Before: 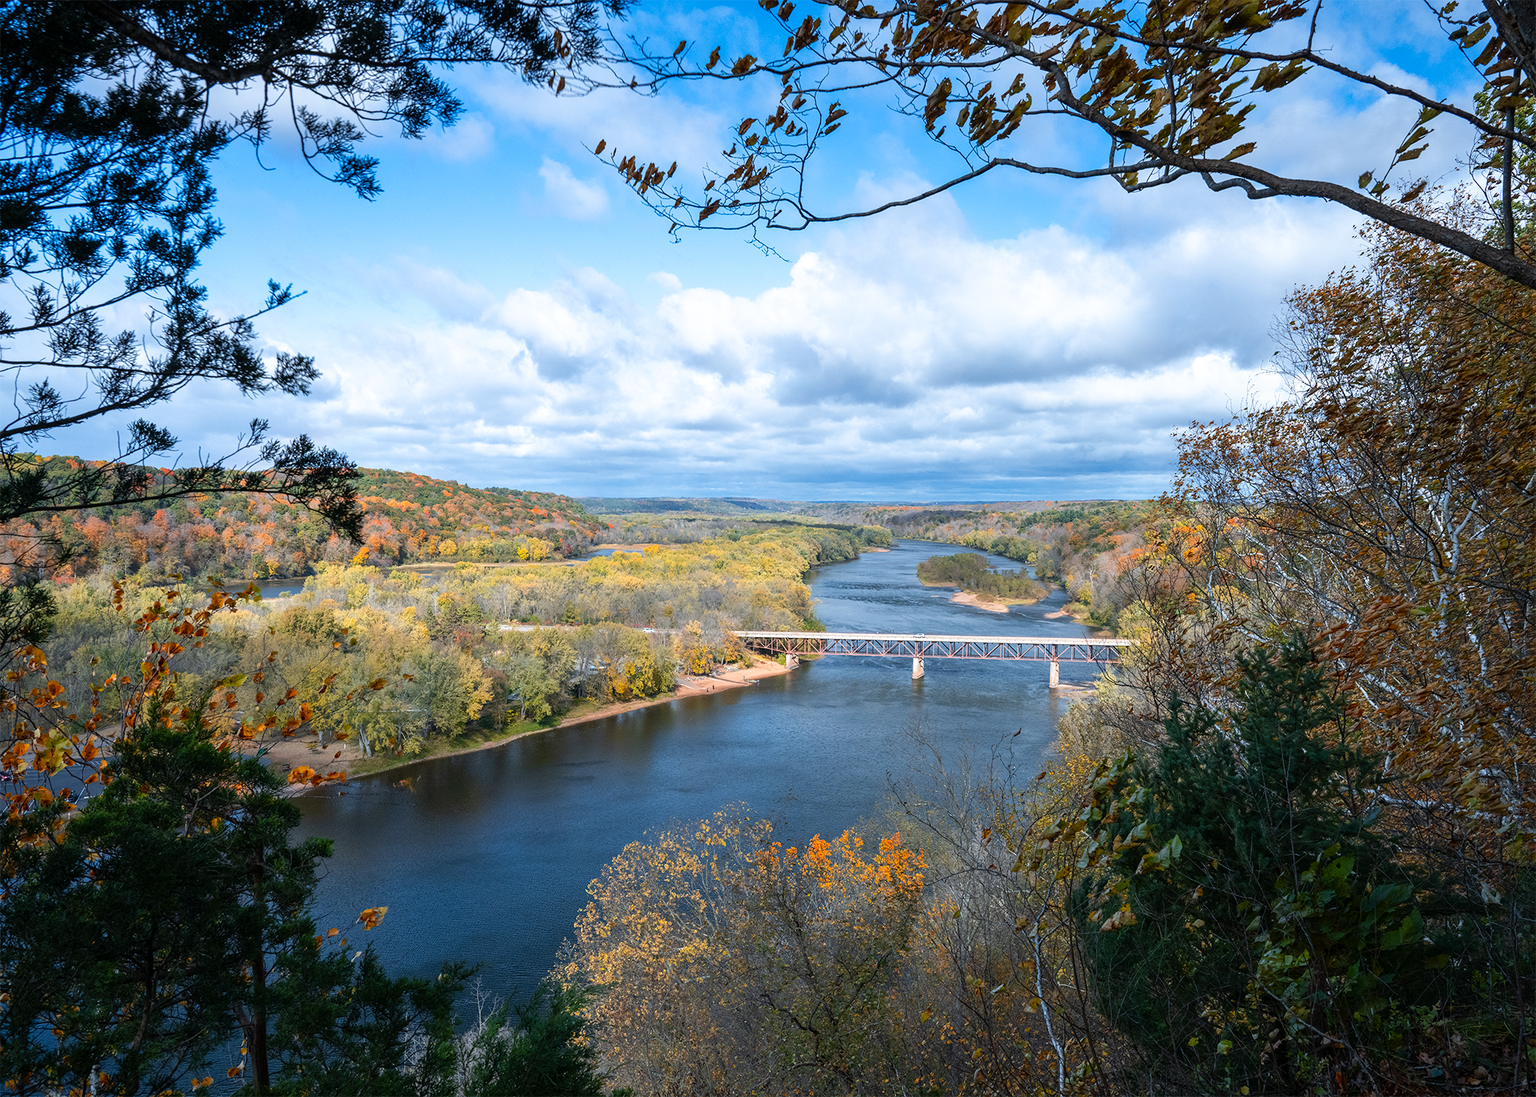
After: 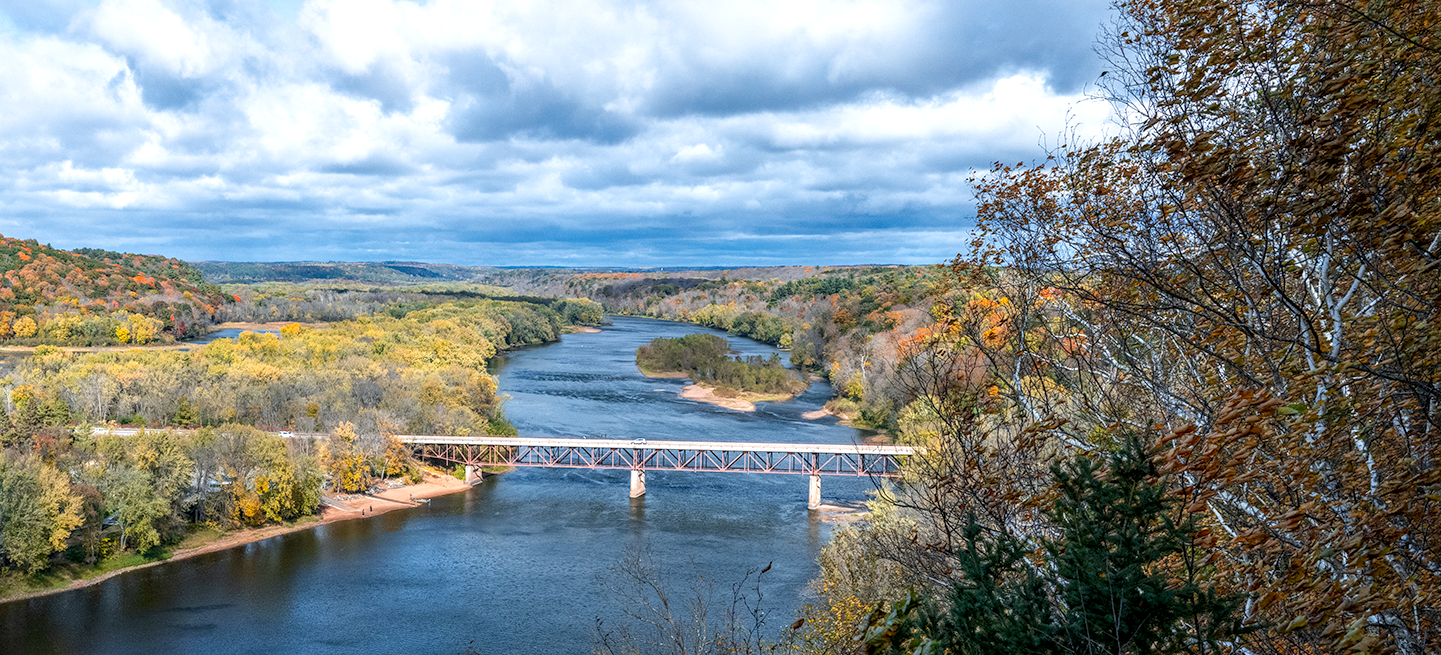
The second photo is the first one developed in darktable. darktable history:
local contrast: detail 130%
haze removal: compatibility mode true, adaptive false
exposure: black level correction 0.001, compensate highlight preservation false
crop and rotate: left 27.938%, top 27.046%, bottom 27.046%
